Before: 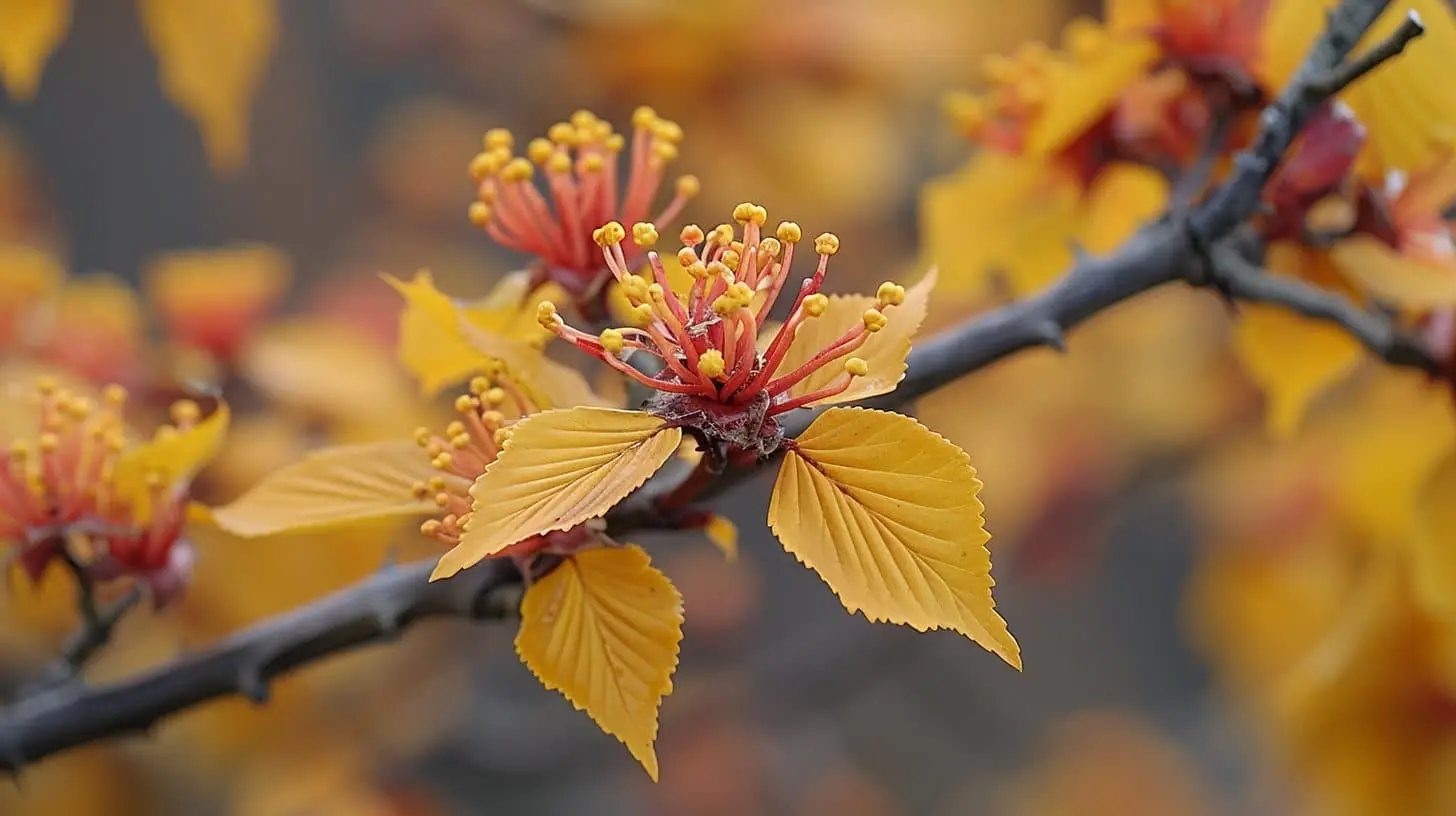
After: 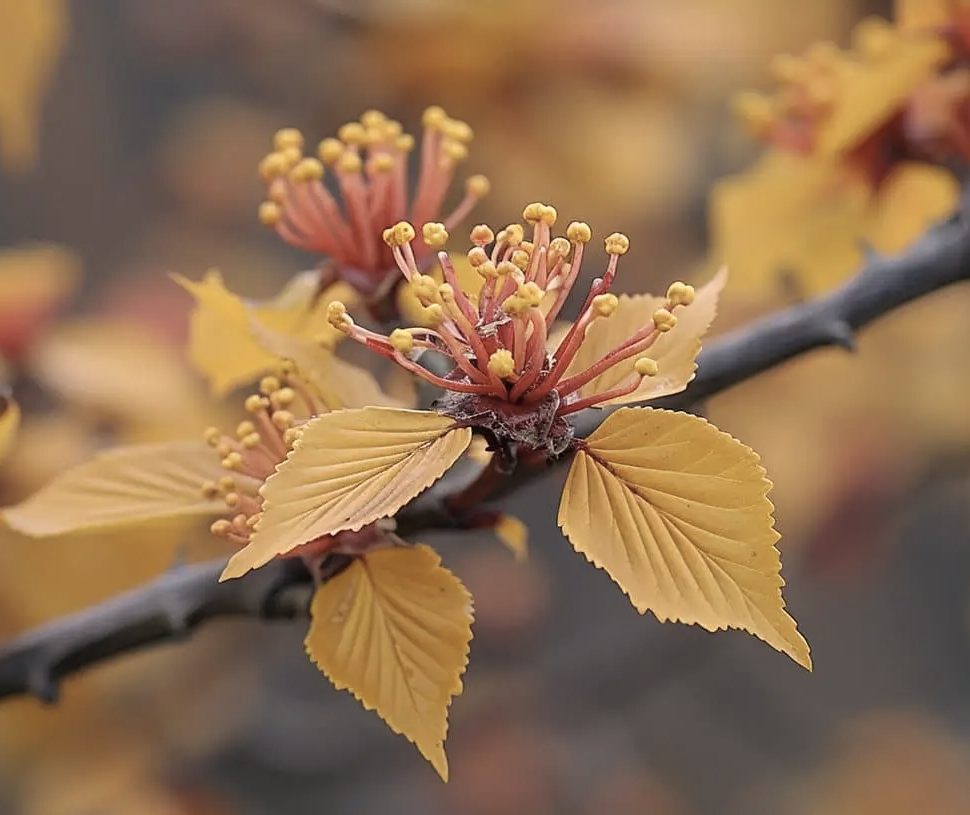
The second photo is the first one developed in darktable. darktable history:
color correction: highlights a* 5.59, highlights b* 5.24, saturation 0.68
crop and rotate: left 14.436%, right 18.898%
